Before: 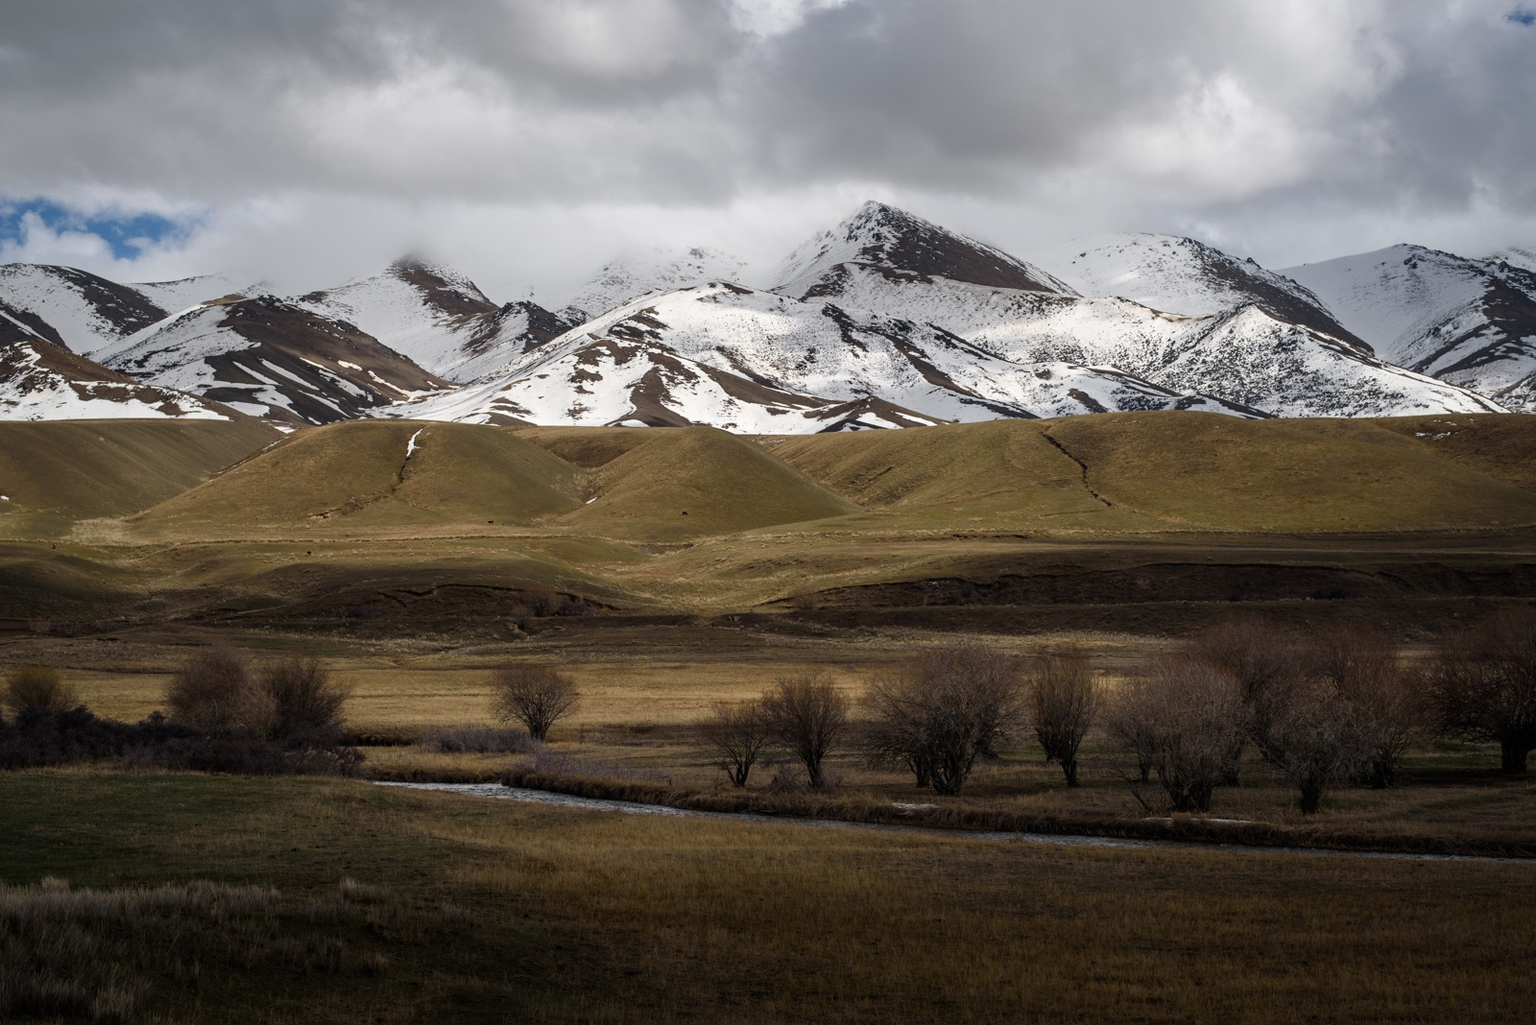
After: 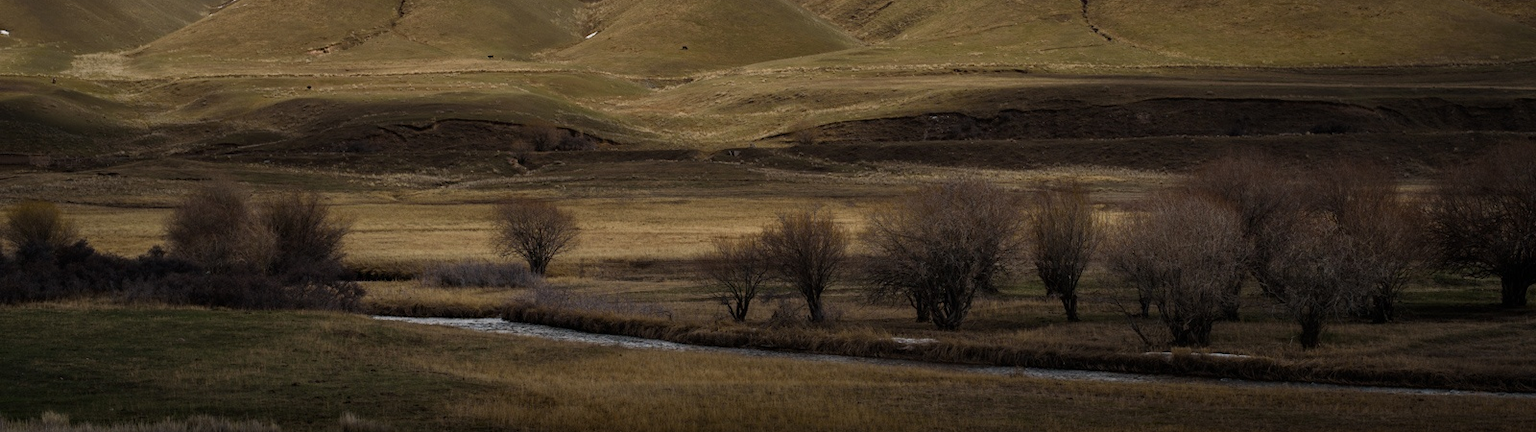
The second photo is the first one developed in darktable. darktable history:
crop: top 45.431%, bottom 12.284%
